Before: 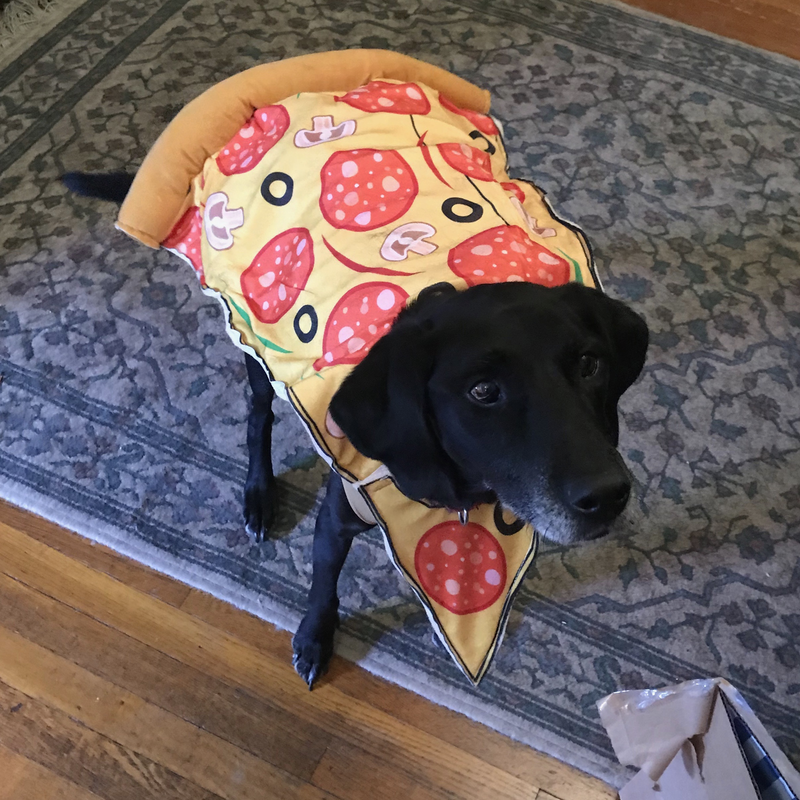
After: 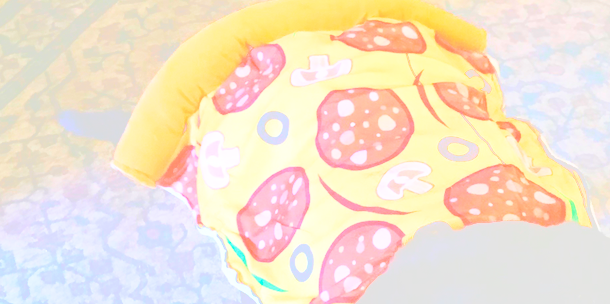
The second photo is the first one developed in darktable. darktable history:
crop: left 0.579%, top 7.627%, right 23.167%, bottom 54.275%
contrast brightness saturation: contrast 0.19, brightness -0.24, saturation 0.11
bloom: size 70%, threshold 25%, strength 70%
base curve: curves: ch0 [(0, 0) (0.036, 0.025) (0.121, 0.166) (0.206, 0.329) (0.605, 0.79) (1, 1)], preserve colors none
